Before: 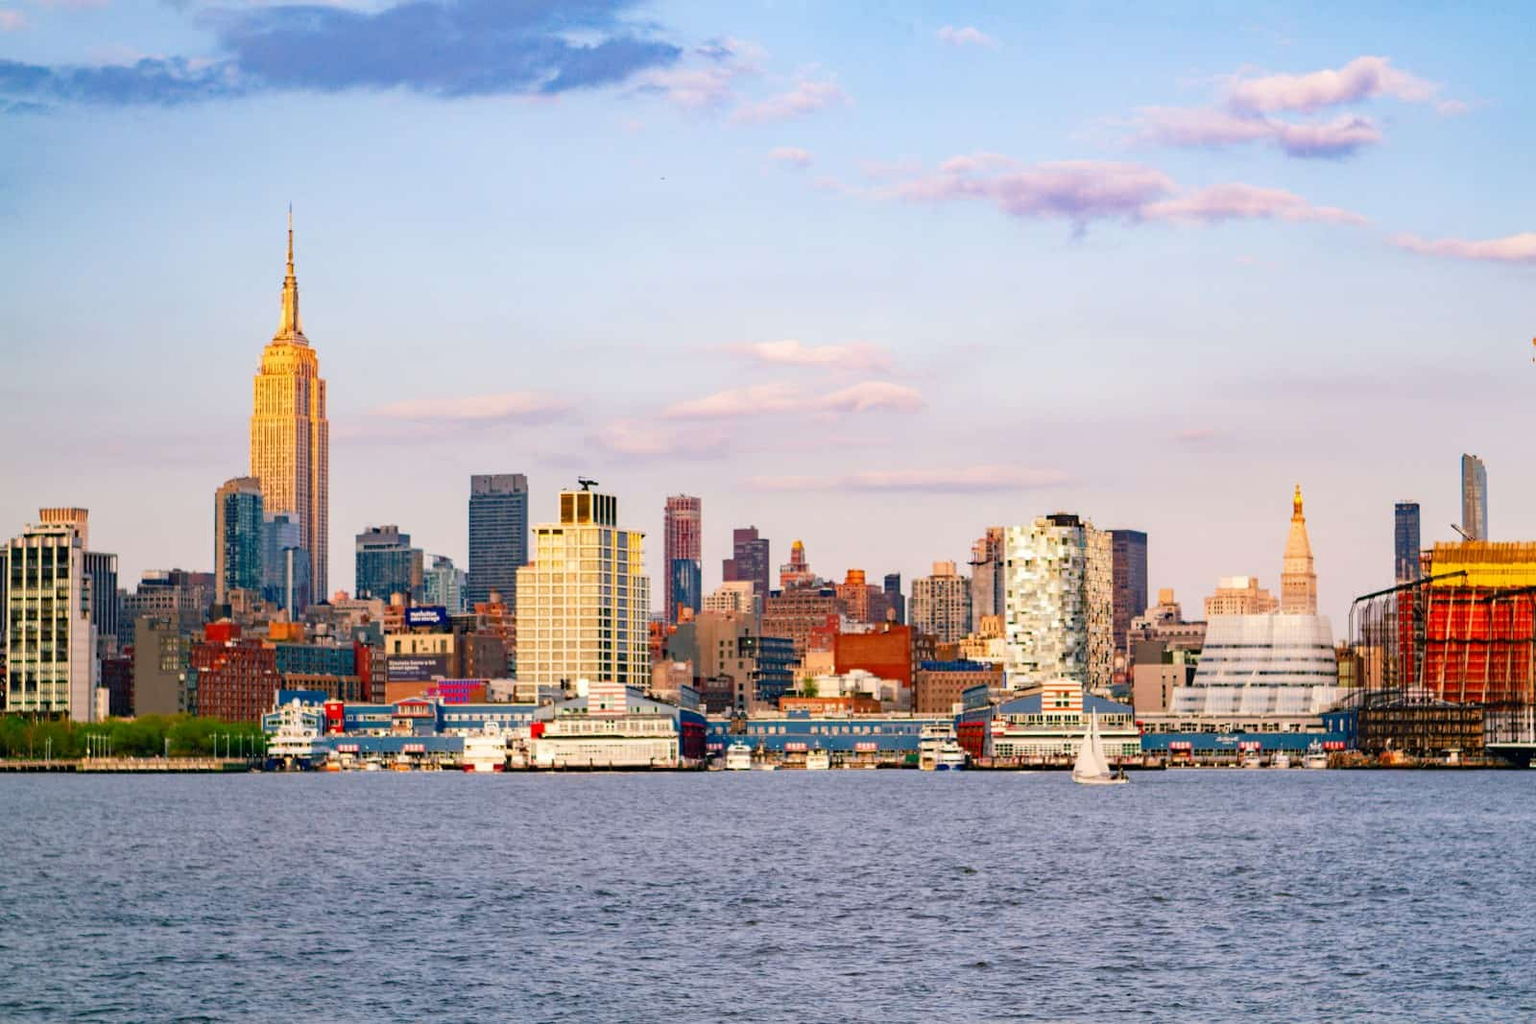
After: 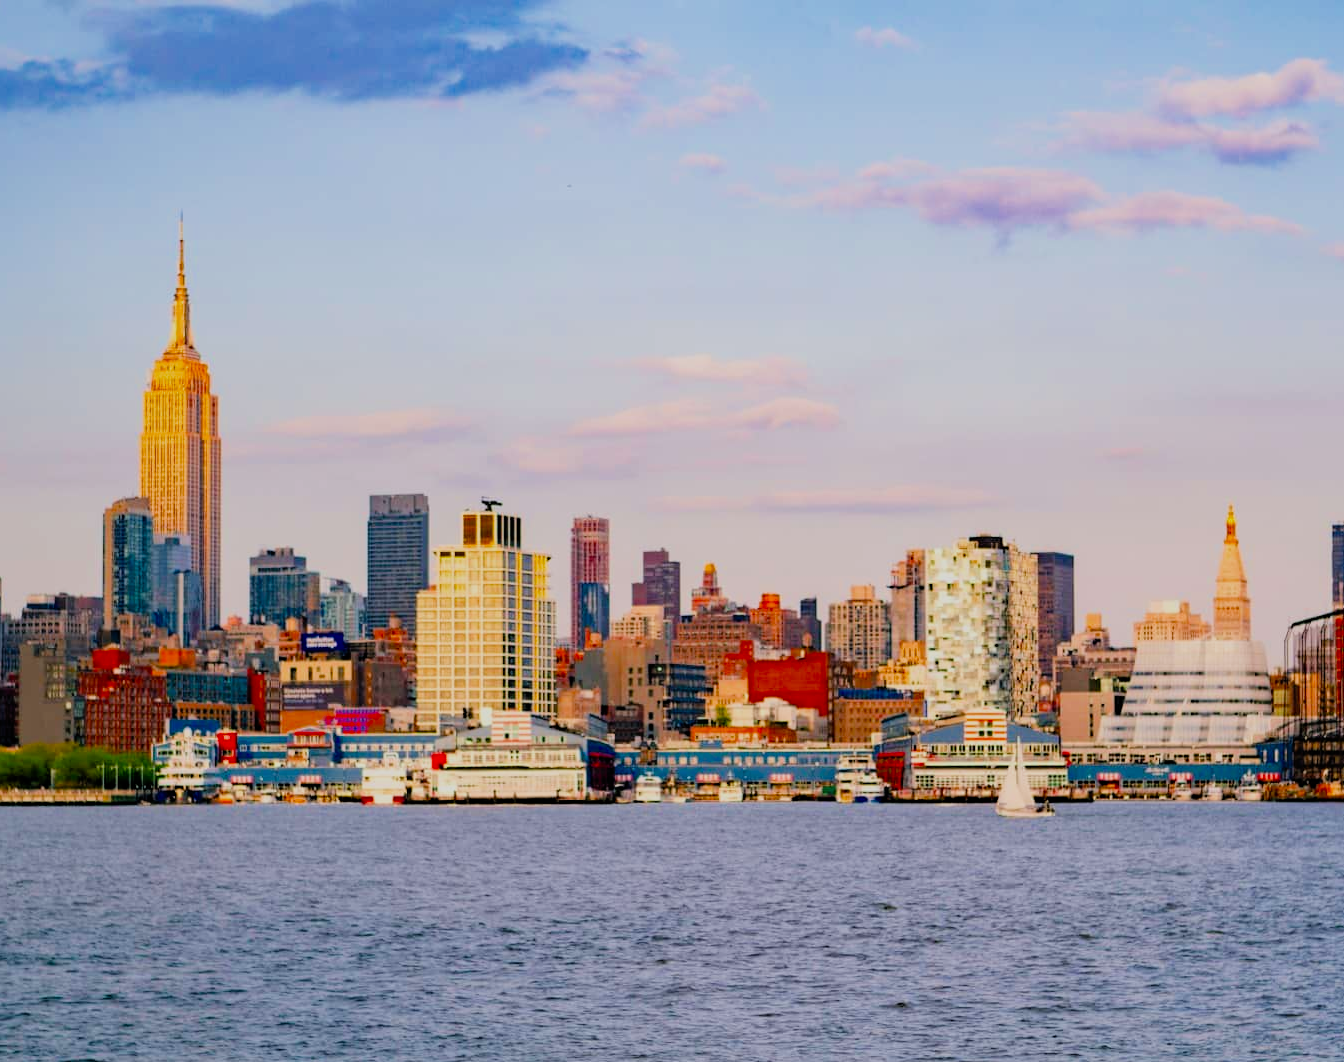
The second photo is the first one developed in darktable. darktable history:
crop: left 7.598%, right 7.873%
filmic rgb: black relative exposure -7.75 EV, white relative exposure 4.4 EV, threshold 3 EV, hardness 3.76, latitude 38.11%, contrast 0.966, highlights saturation mix 10%, shadows ↔ highlights balance 4.59%, color science v4 (2020), enable highlight reconstruction true
